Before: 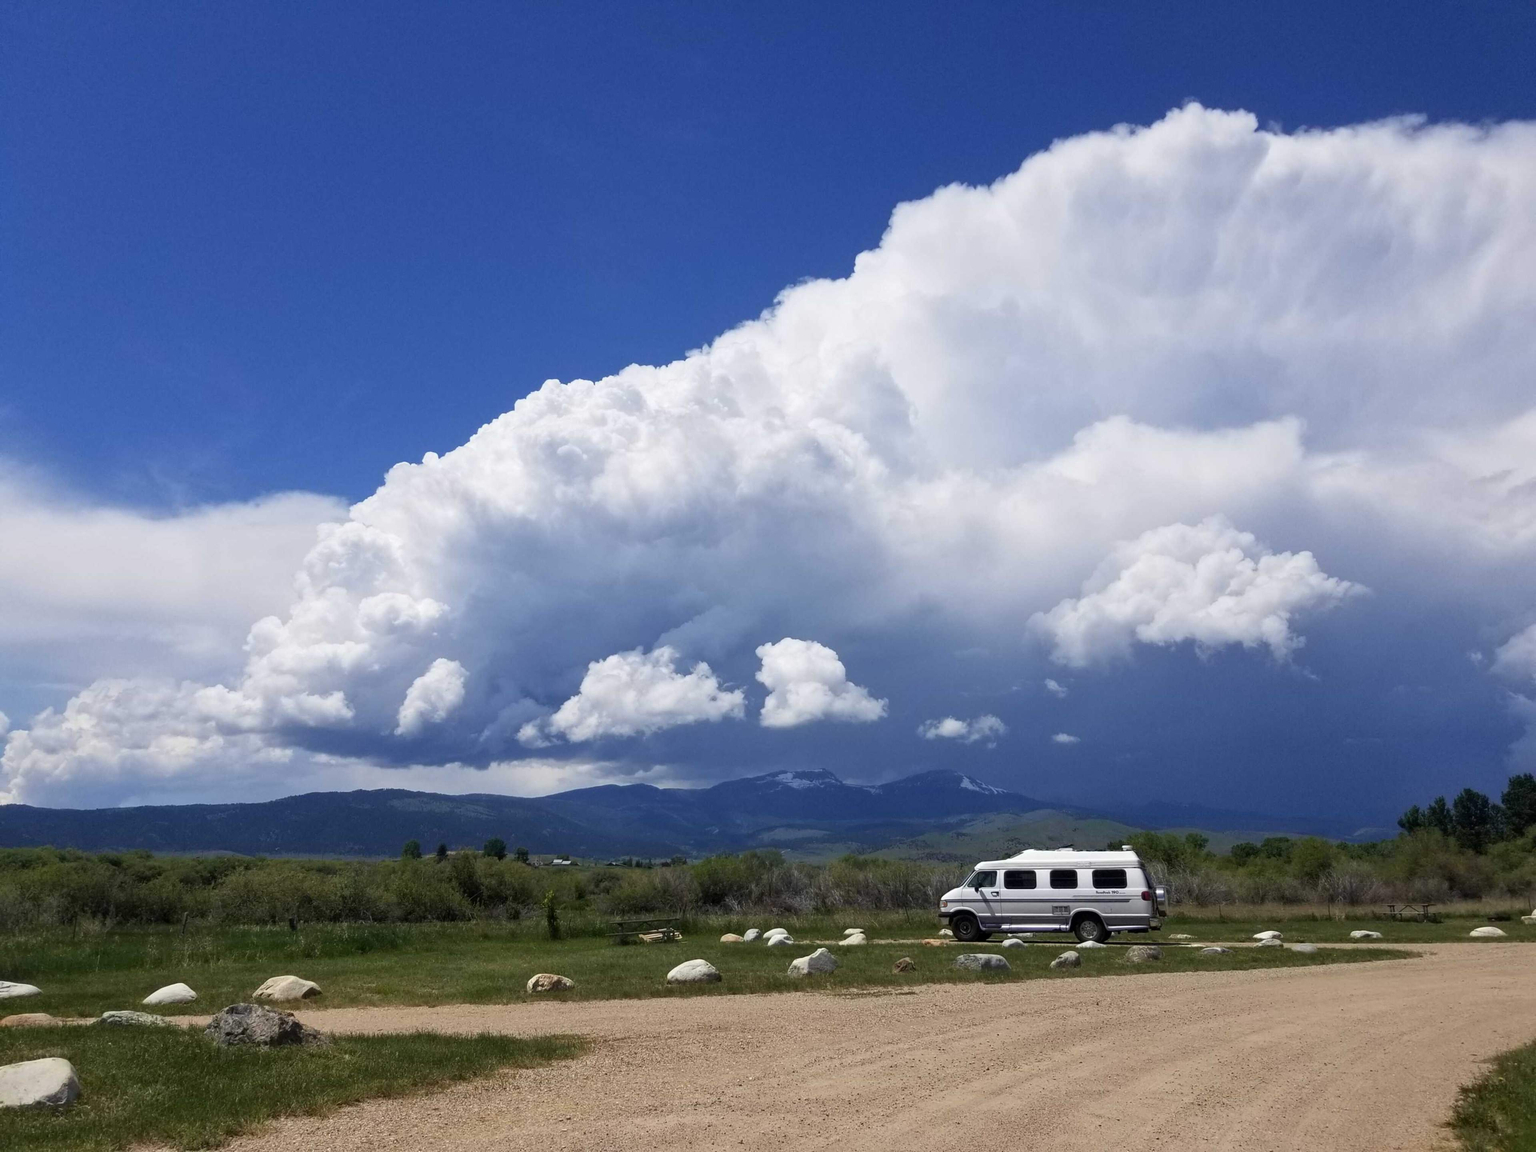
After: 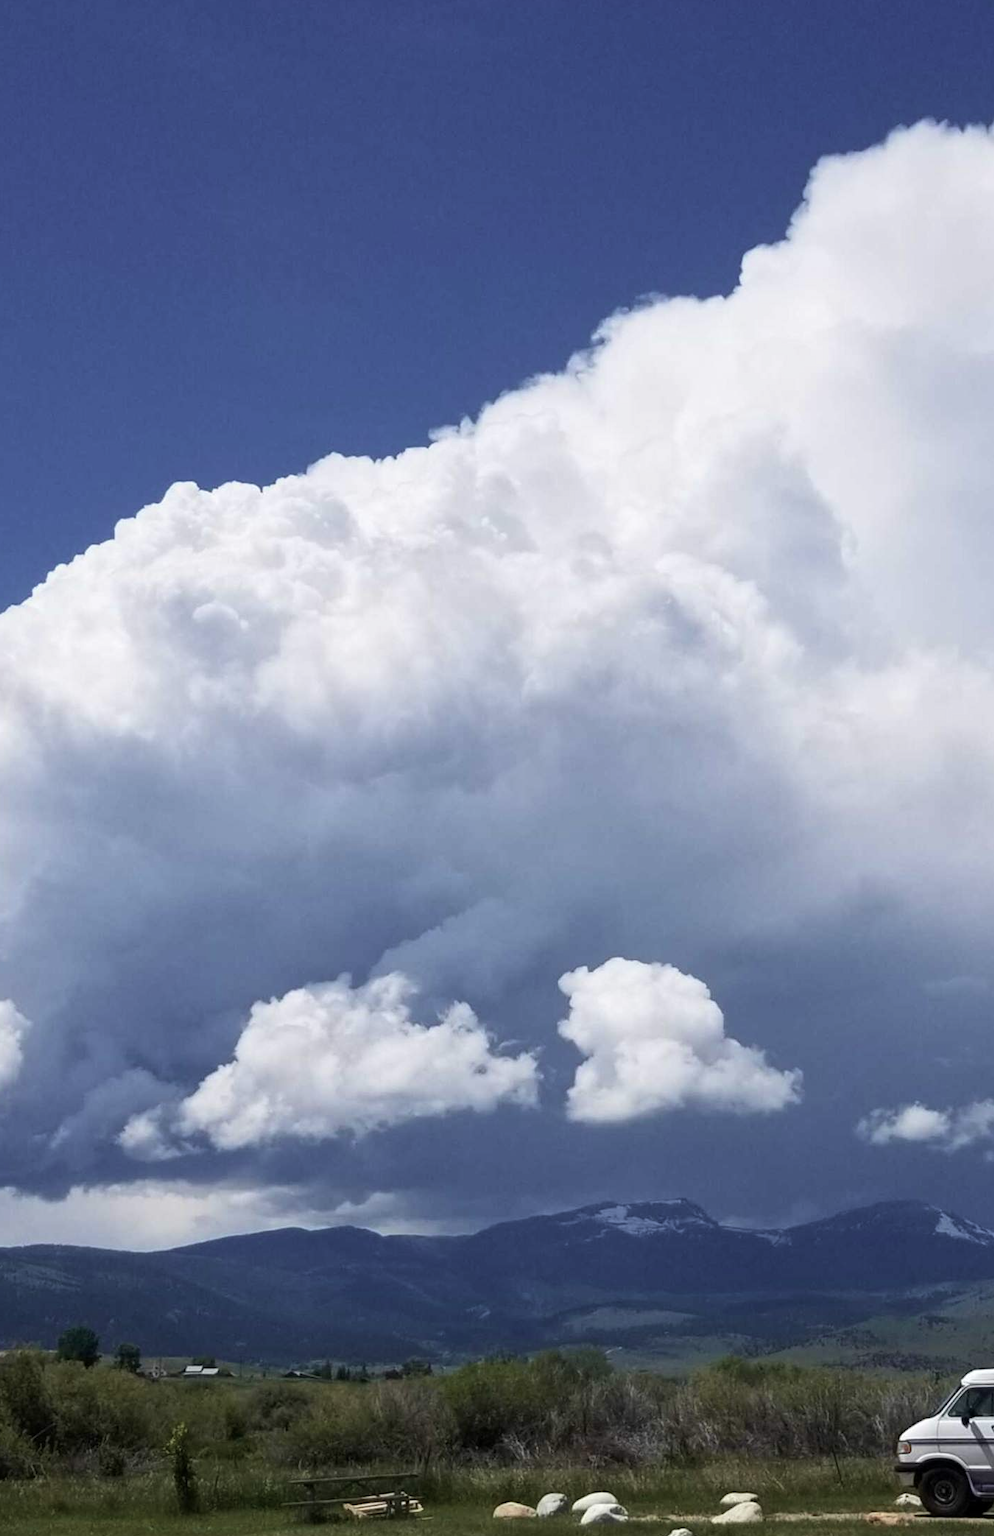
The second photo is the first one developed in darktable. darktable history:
rgb levels: preserve colors max RGB
crop and rotate: left 29.476%, top 10.214%, right 35.32%, bottom 17.333%
velvia: strength 36.57%
contrast brightness saturation: contrast 0.1, saturation -0.36
